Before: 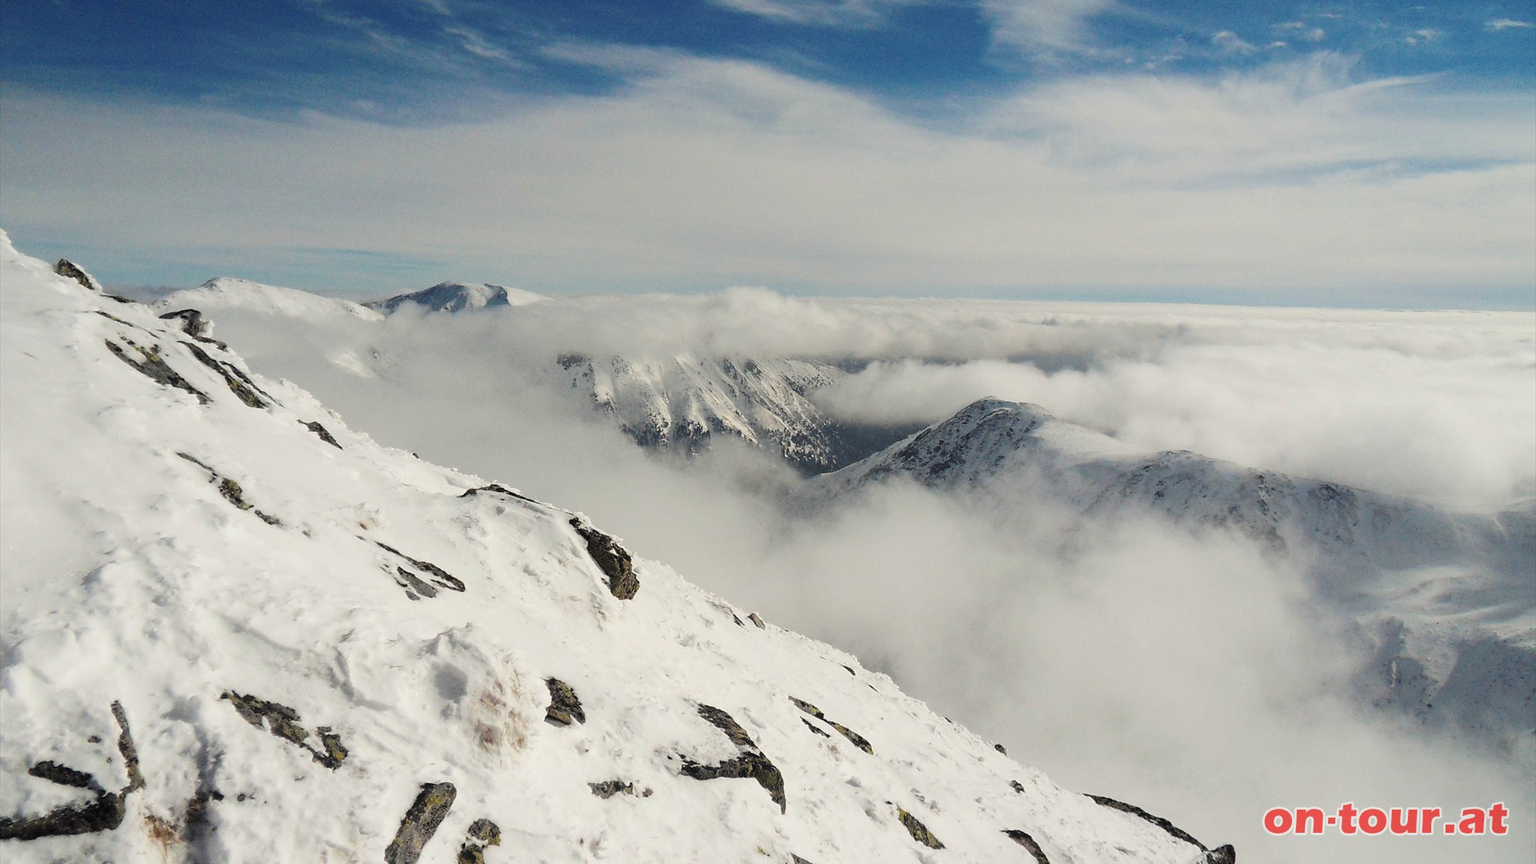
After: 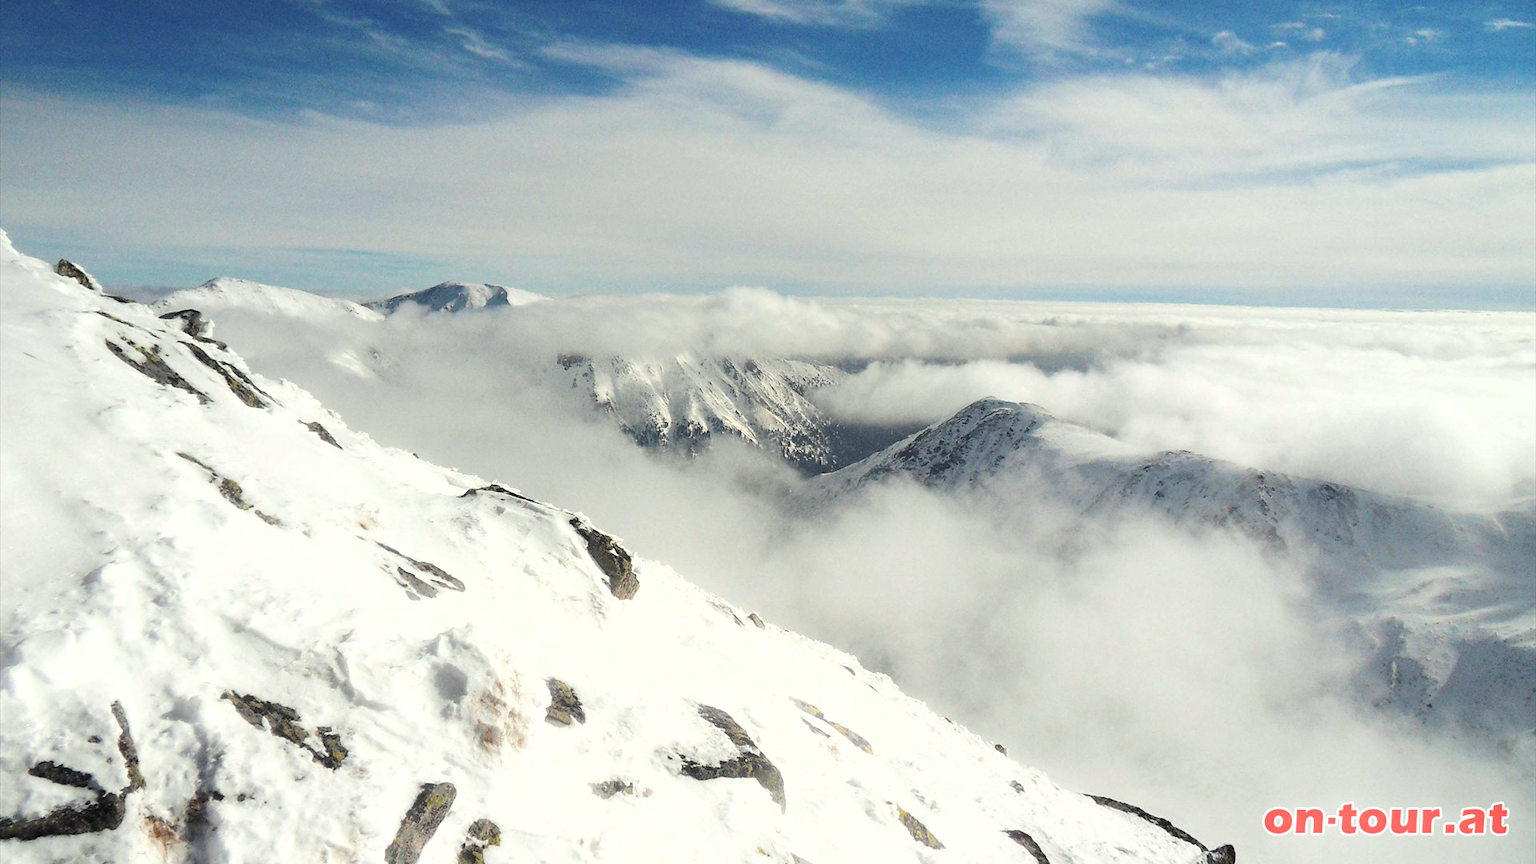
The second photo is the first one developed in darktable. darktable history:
exposure: black level correction 0, exposure 0.5 EV, compensate highlight preservation false
shadows and highlights: shadows 25, highlights -25
bloom: size 3%, threshold 100%, strength 0%
white balance: red 0.978, blue 0.999
tone equalizer: on, module defaults
